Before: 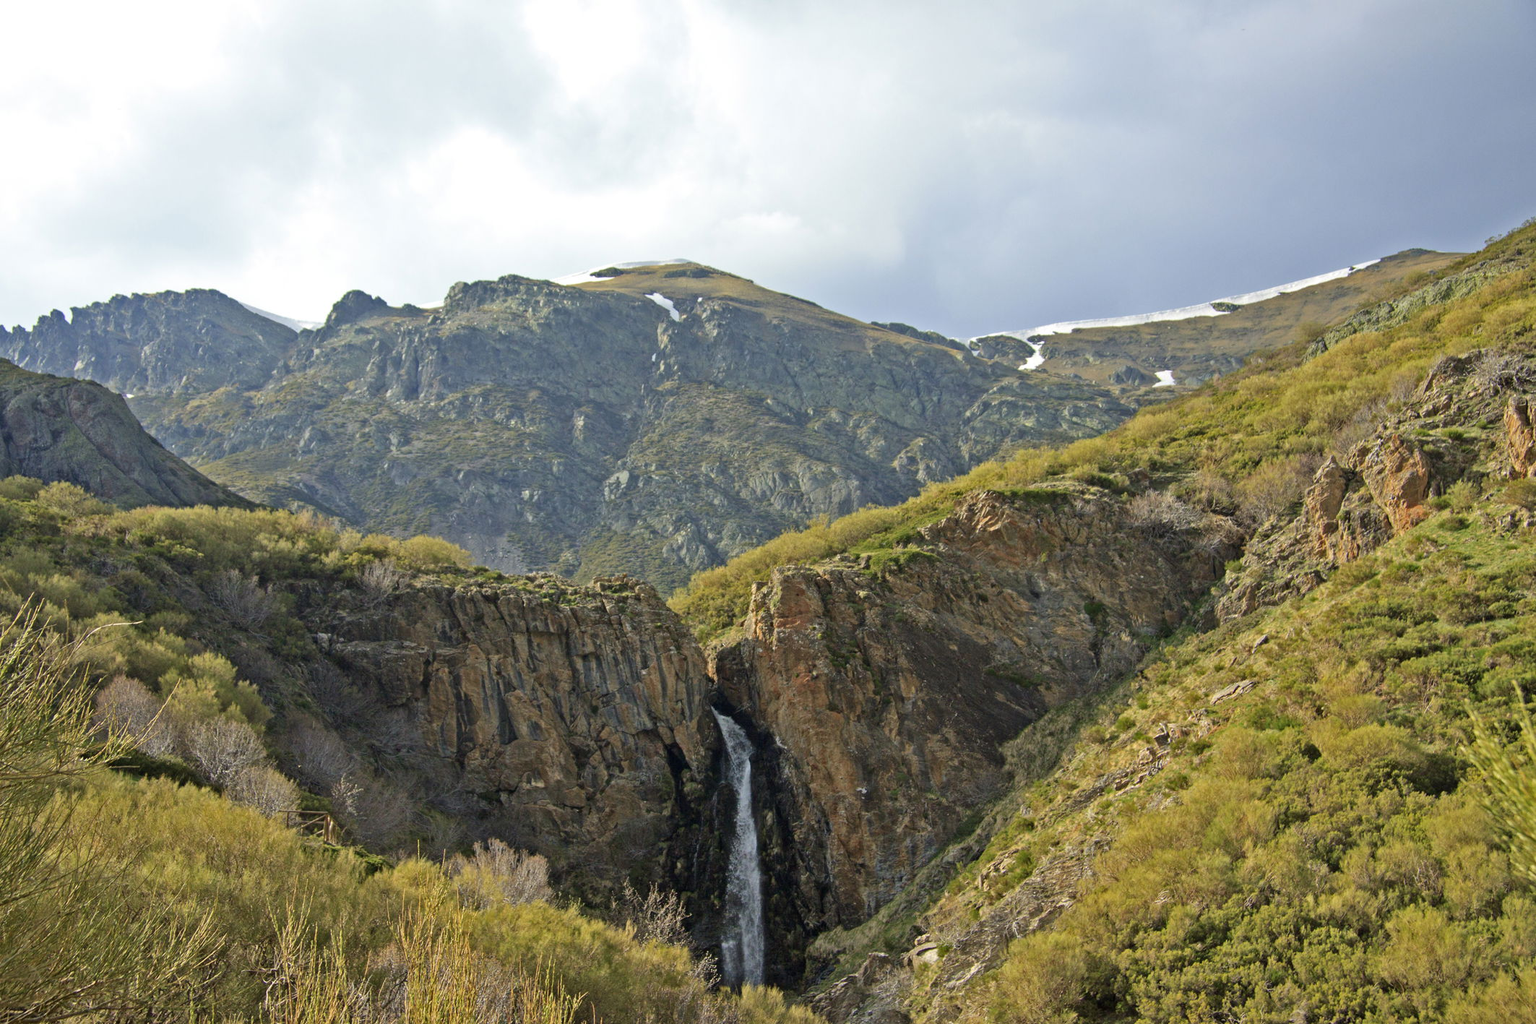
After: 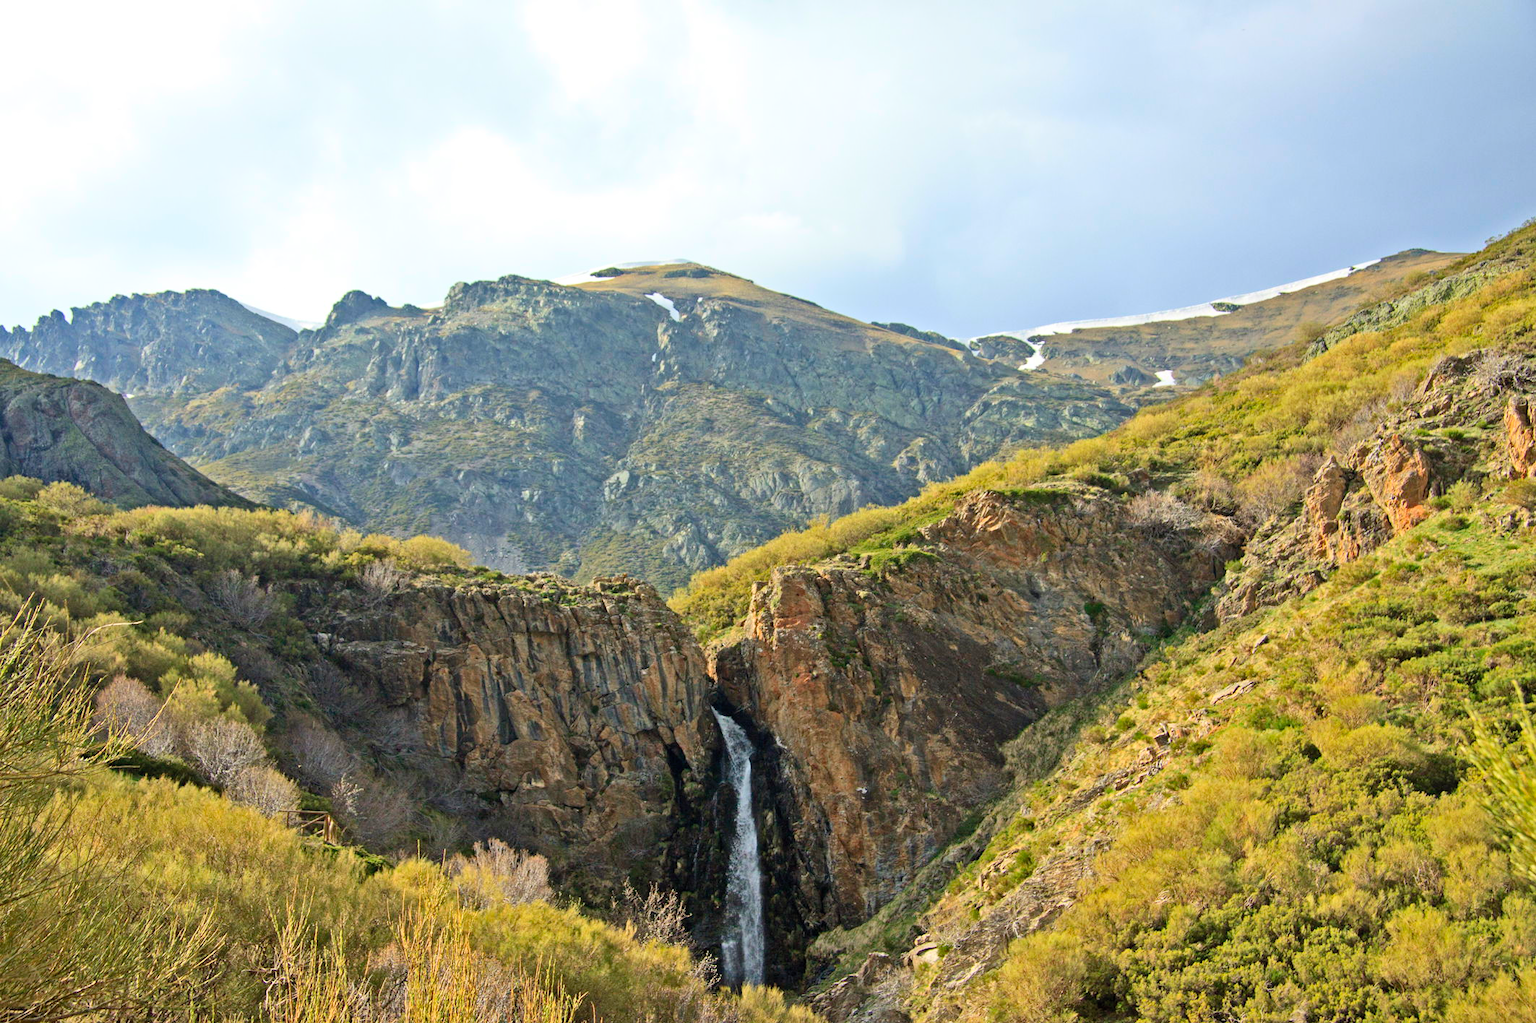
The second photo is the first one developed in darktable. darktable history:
contrast brightness saturation: contrast 0.197, brightness 0.165, saturation 0.216
